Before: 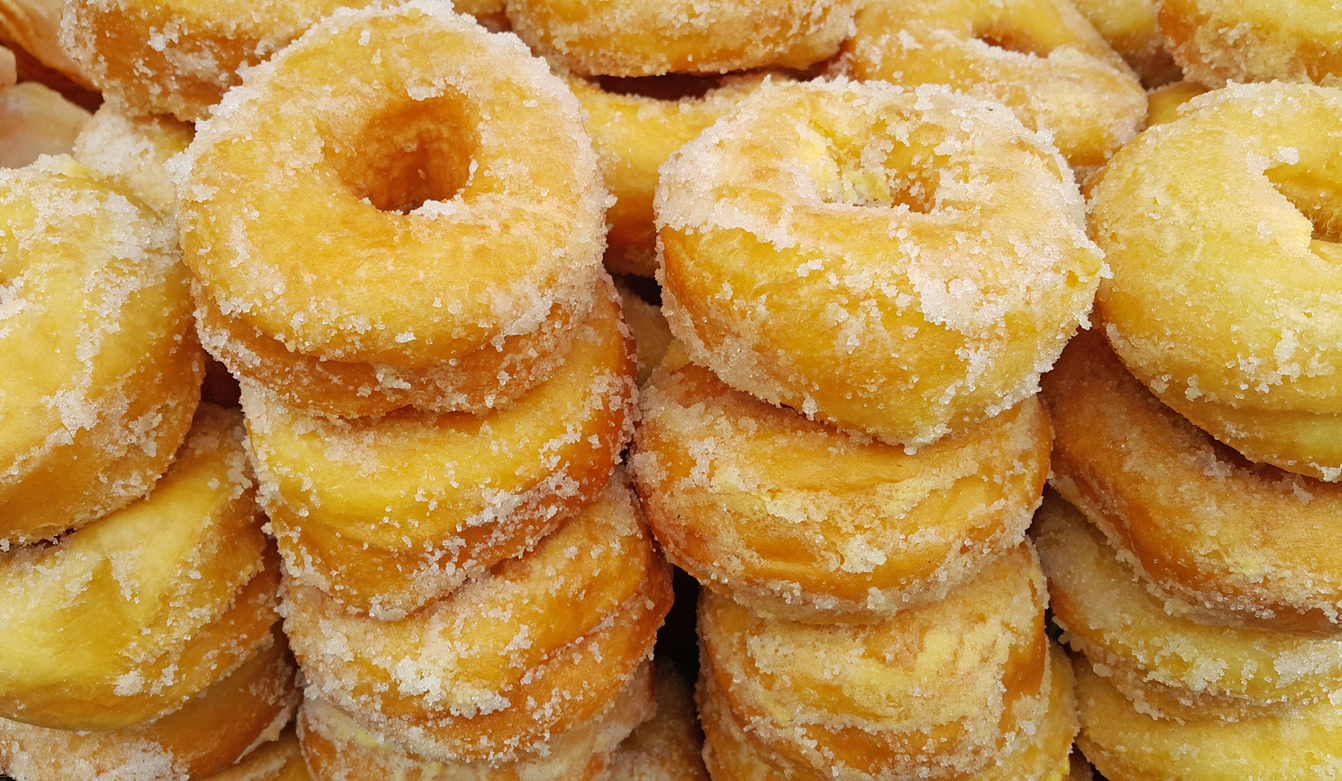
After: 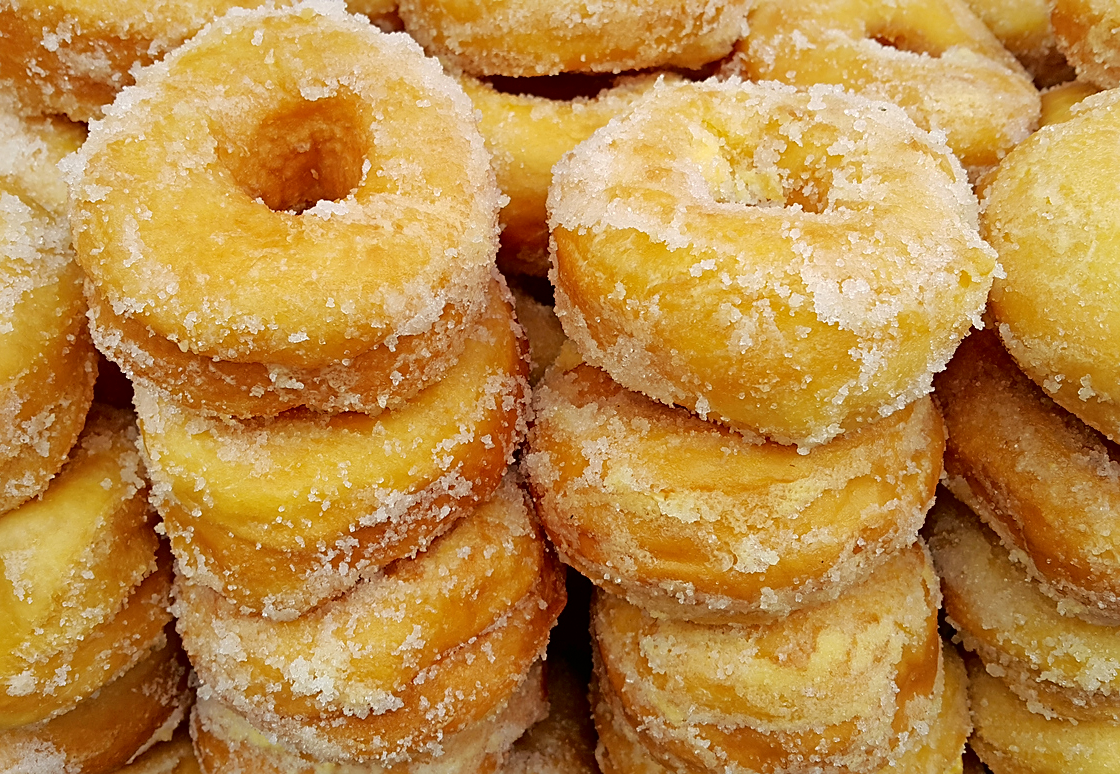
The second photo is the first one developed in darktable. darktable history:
sharpen: on, module defaults
crop: left 8.026%, right 7.374%
fill light: exposure -2 EV, width 8.6
